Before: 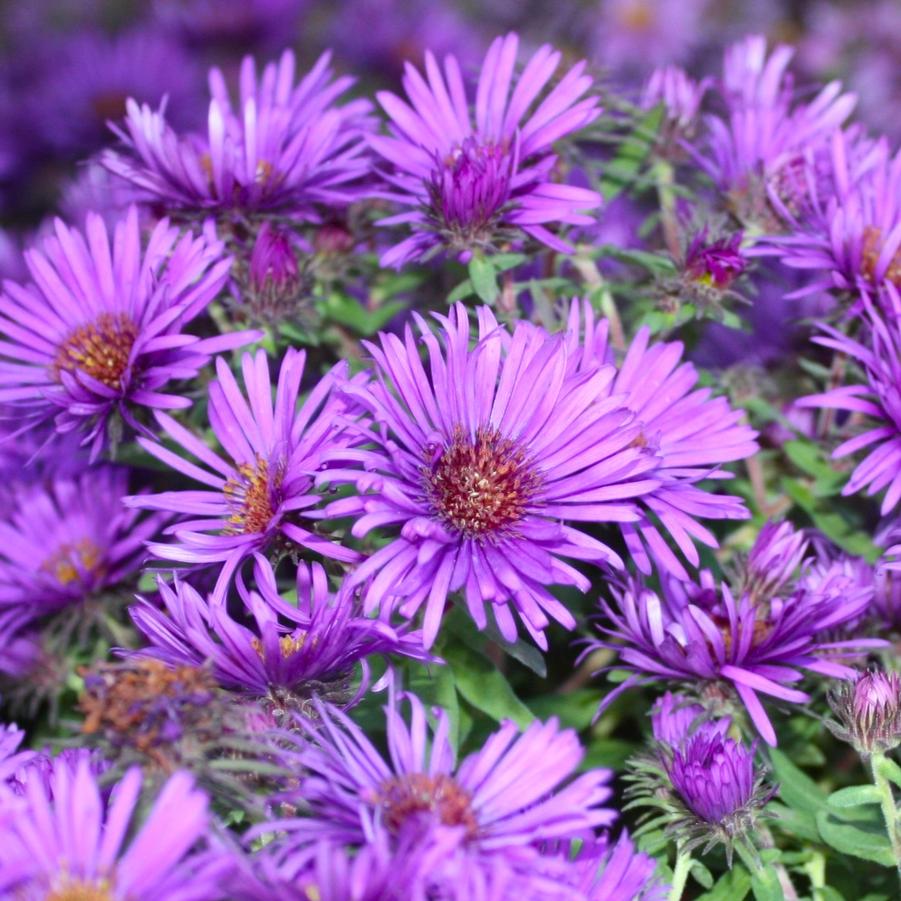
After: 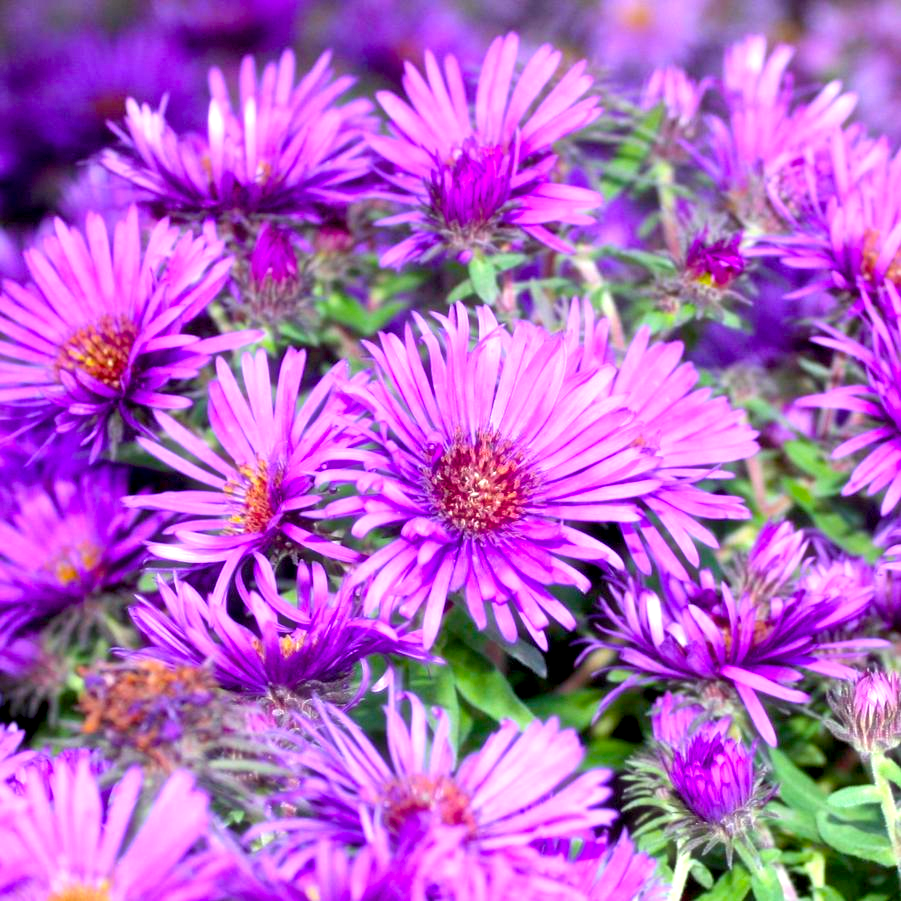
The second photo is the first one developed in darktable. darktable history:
color balance rgb: perceptual saturation grading › global saturation 30%, global vibrance 10%
haze removal: strength -0.1, adaptive false
exposure: black level correction 0.012, exposure 0.7 EV, compensate exposure bias true, compensate highlight preservation false
